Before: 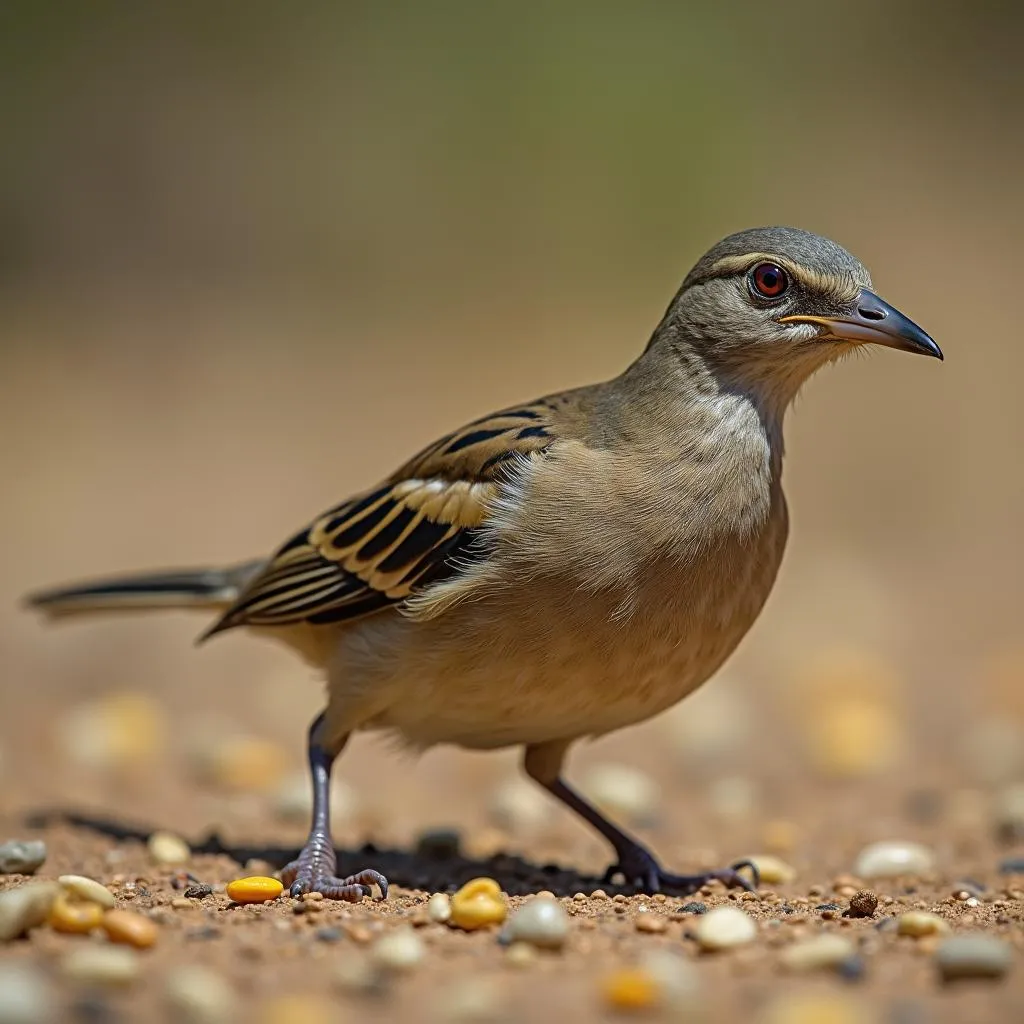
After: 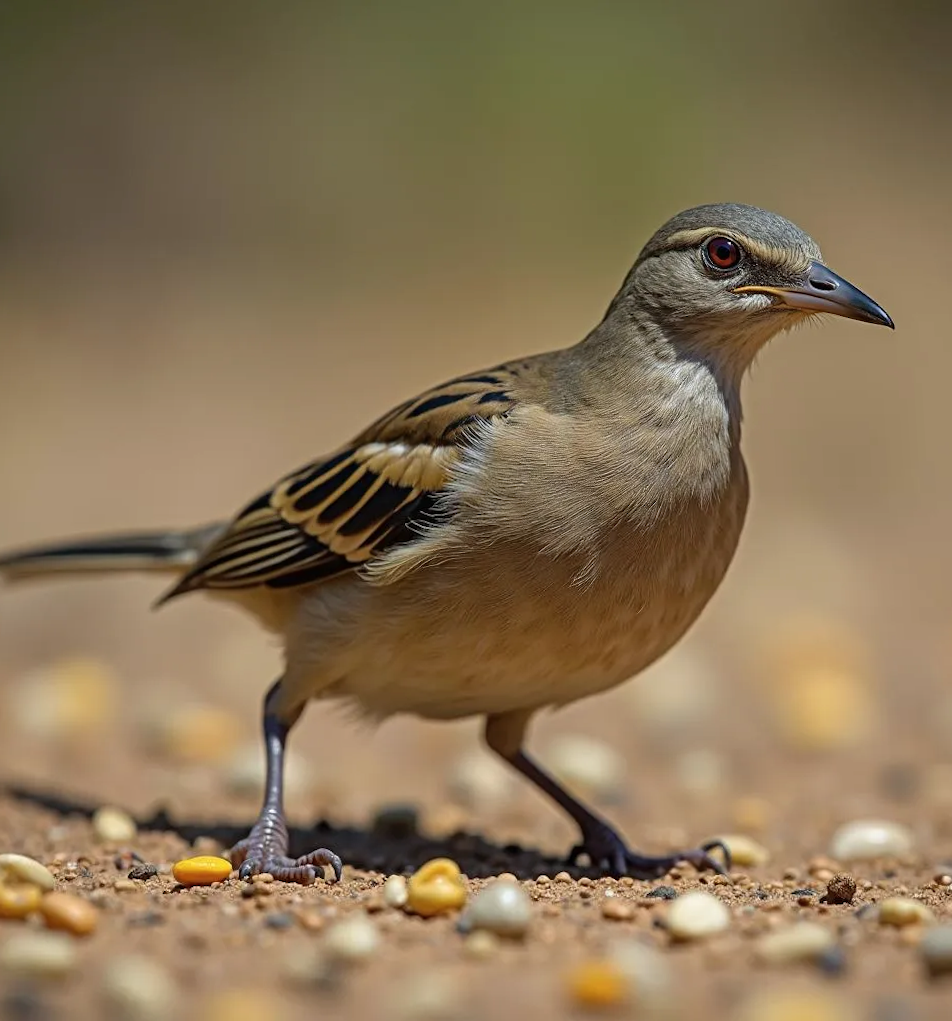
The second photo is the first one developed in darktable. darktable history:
tone equalizer: on, module defaults
contrast brightness saturation: saturation -0.05
rotate and perspective: rotation 0.215°, lens shift (vertical) -0.139, crop left 0.069, crop right 0.939, crop top 0.002, crop bottom 0.996
exposure: compensate highlight preservation false
